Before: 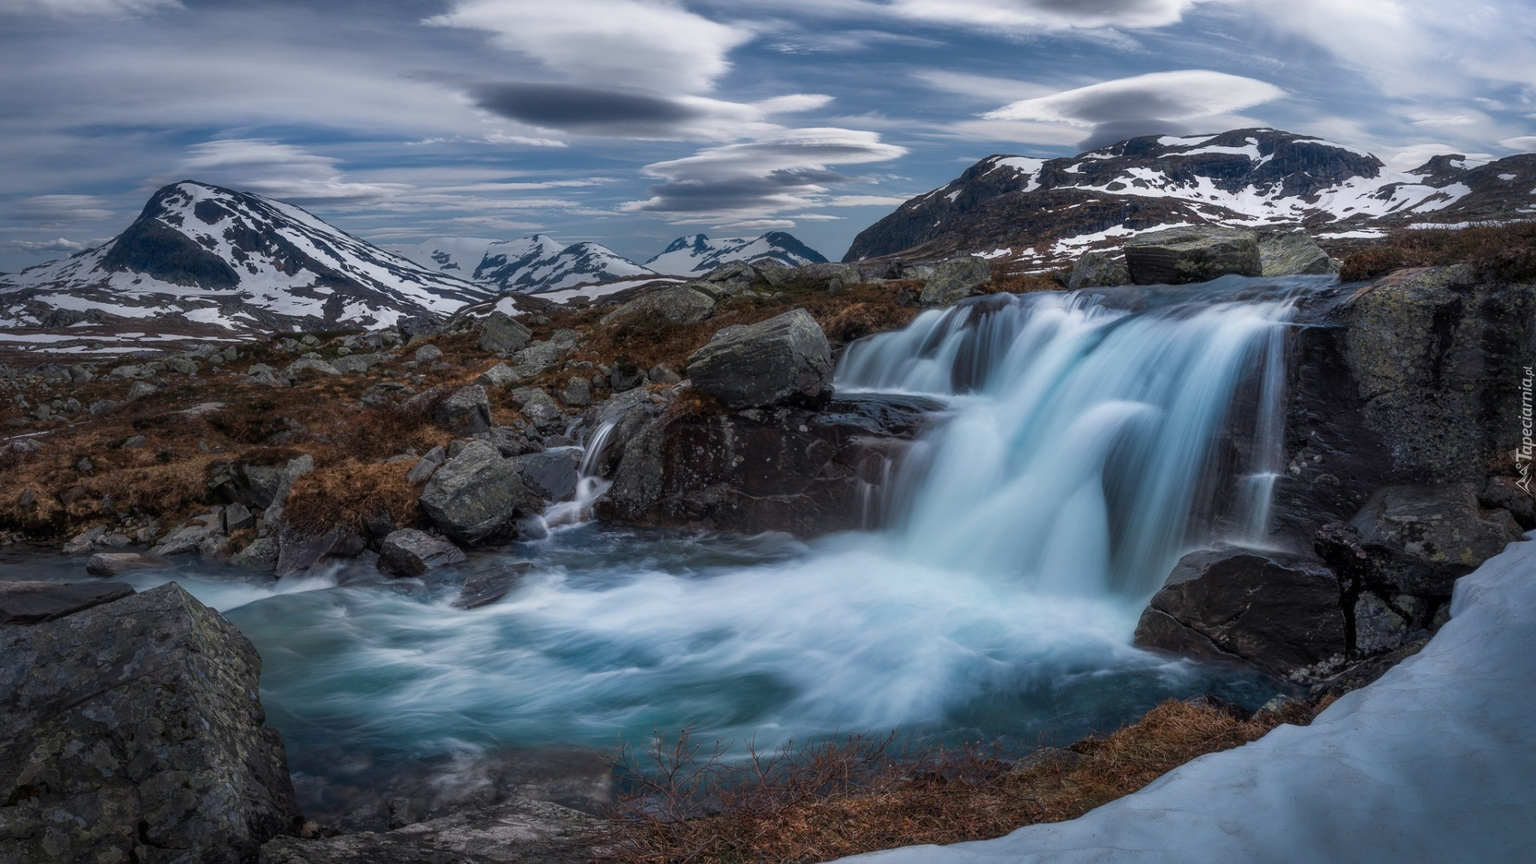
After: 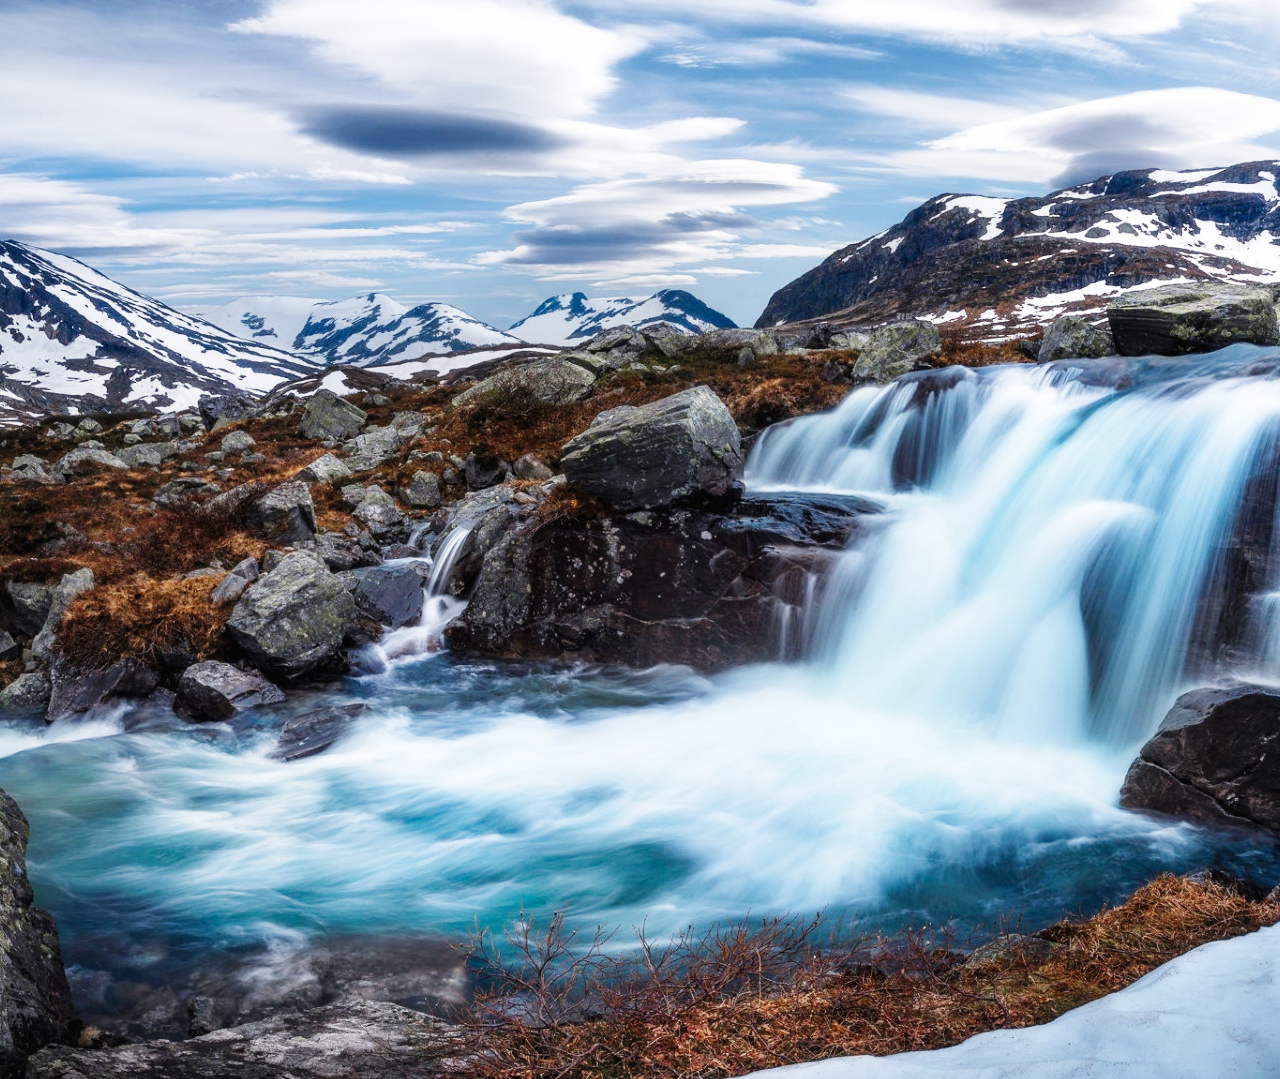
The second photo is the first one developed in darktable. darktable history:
crop and rotate: left 15.546%, right 17.787%
base curve: curves: ch0 [(0, 0.003) (0.001, 0.002) (0.006, 0.004) (0.02, 0.022) (0.048, 0.086) (0.094, 0.234) (0.162, 0.431) (0.258, 0.629) (0.385, 0.8) (0.548, 0.918) (0.751, 0.988) (1, 1)], preserve colors none
